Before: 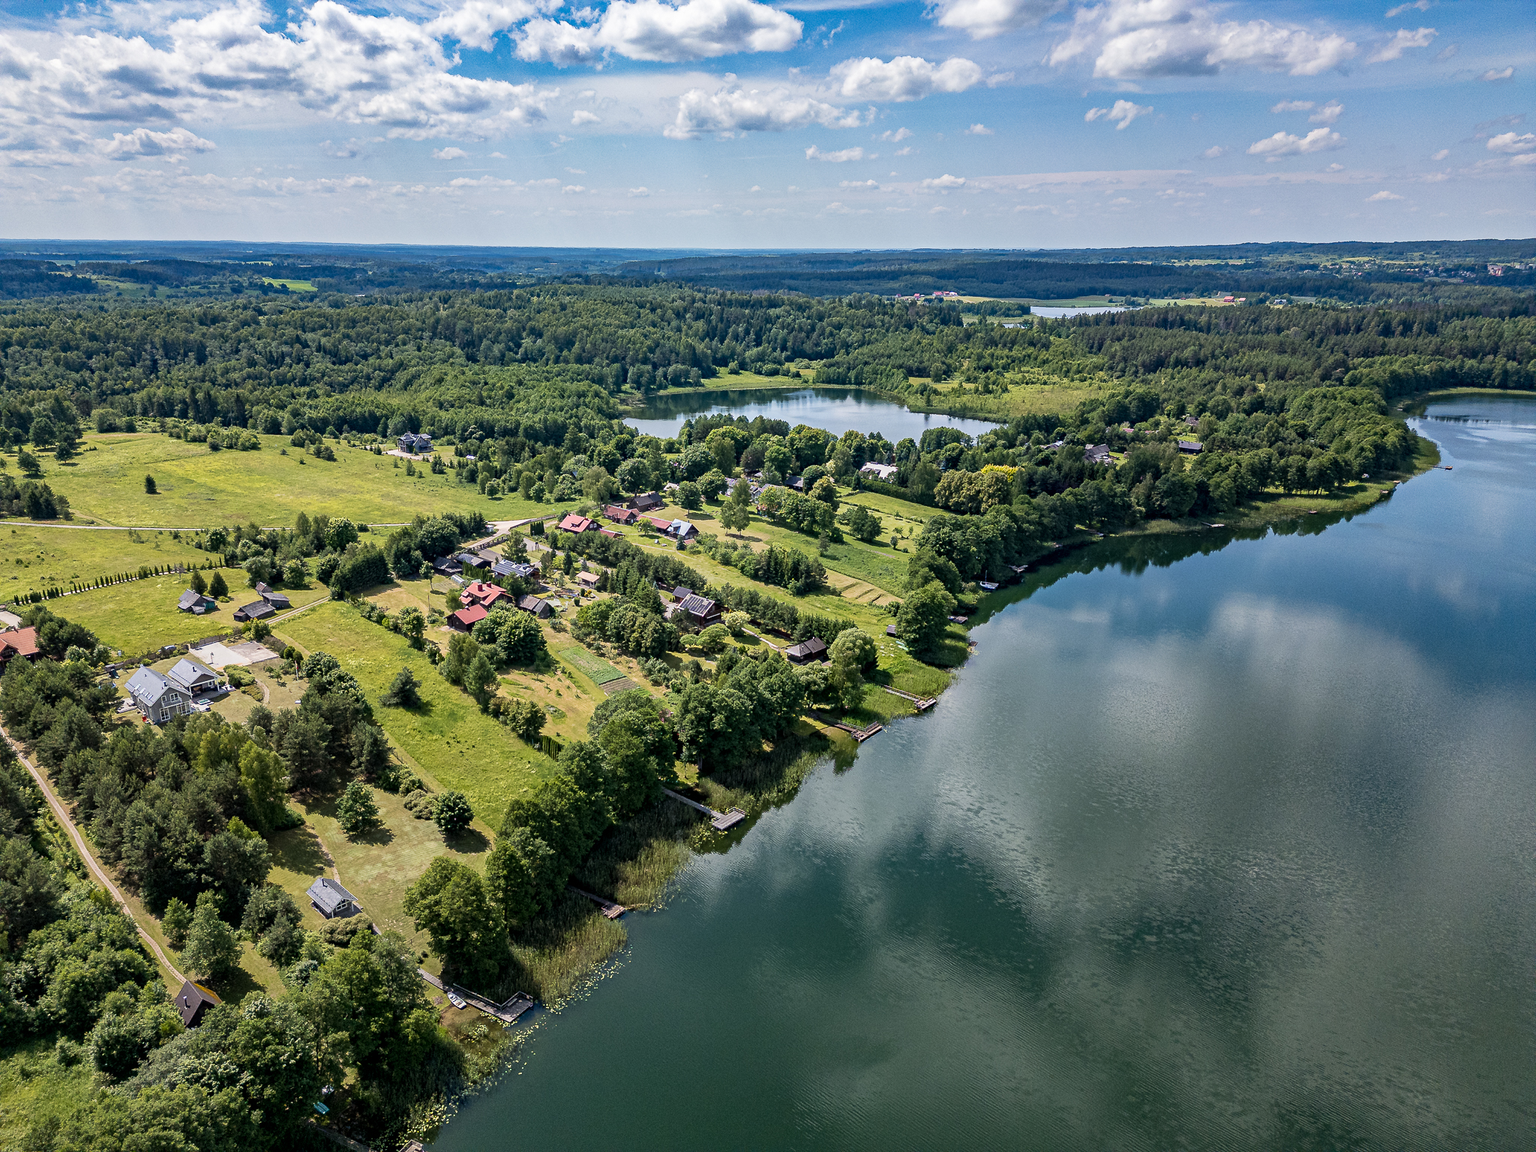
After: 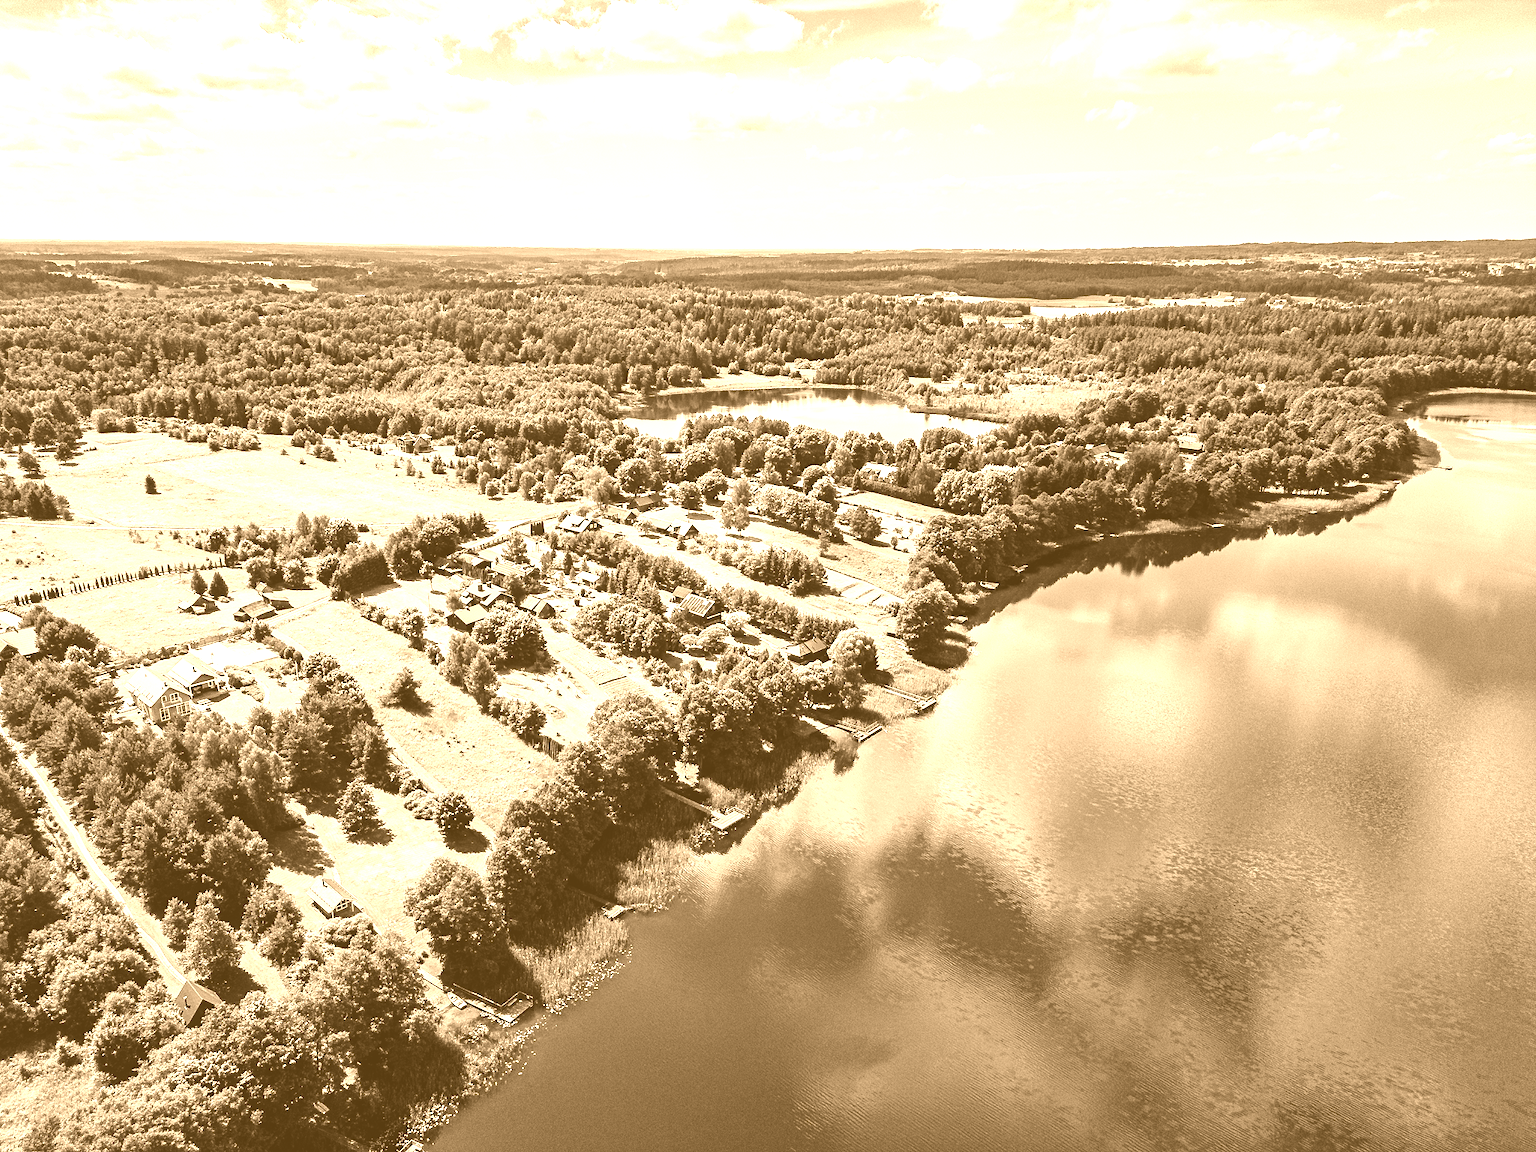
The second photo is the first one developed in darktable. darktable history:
color balance rgb: perceptual saturation grading › global saturation 25%, global vibrance 20%
colorize: hue 28.8°, source mix 100%
base curve: curves: ch0 [(0, 0) (0.036, 0.025) (0.121, 0.166) (0.206, 0.329) (0.605, 0.79) (1, 1)], preserve colors none
shadows and highlights: shadows 0, highlights 40
